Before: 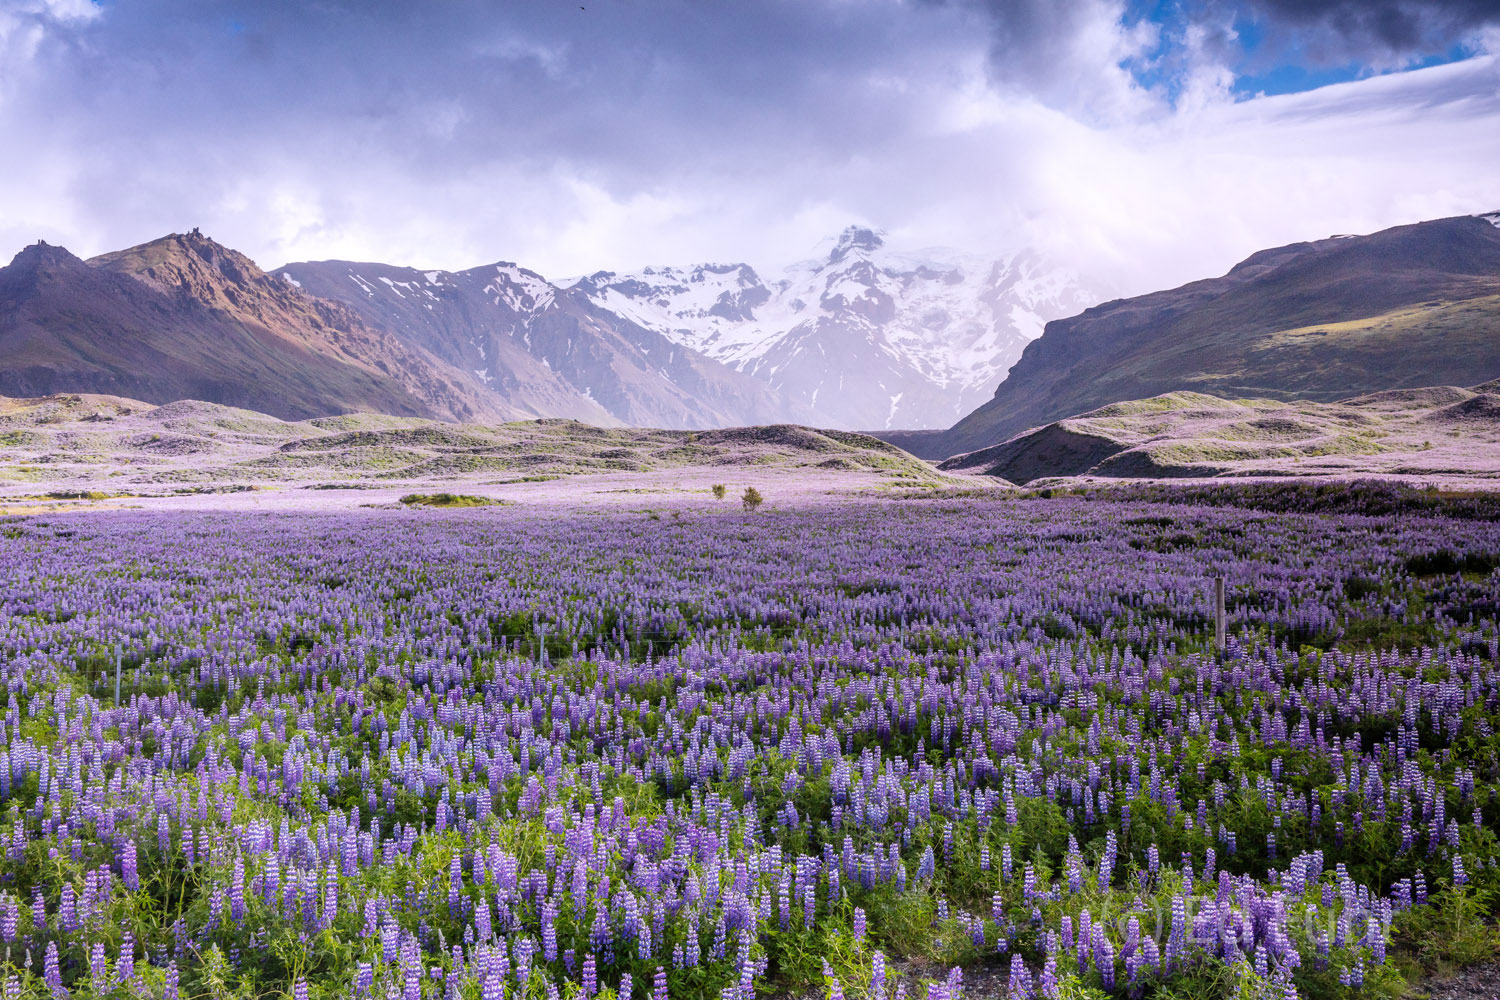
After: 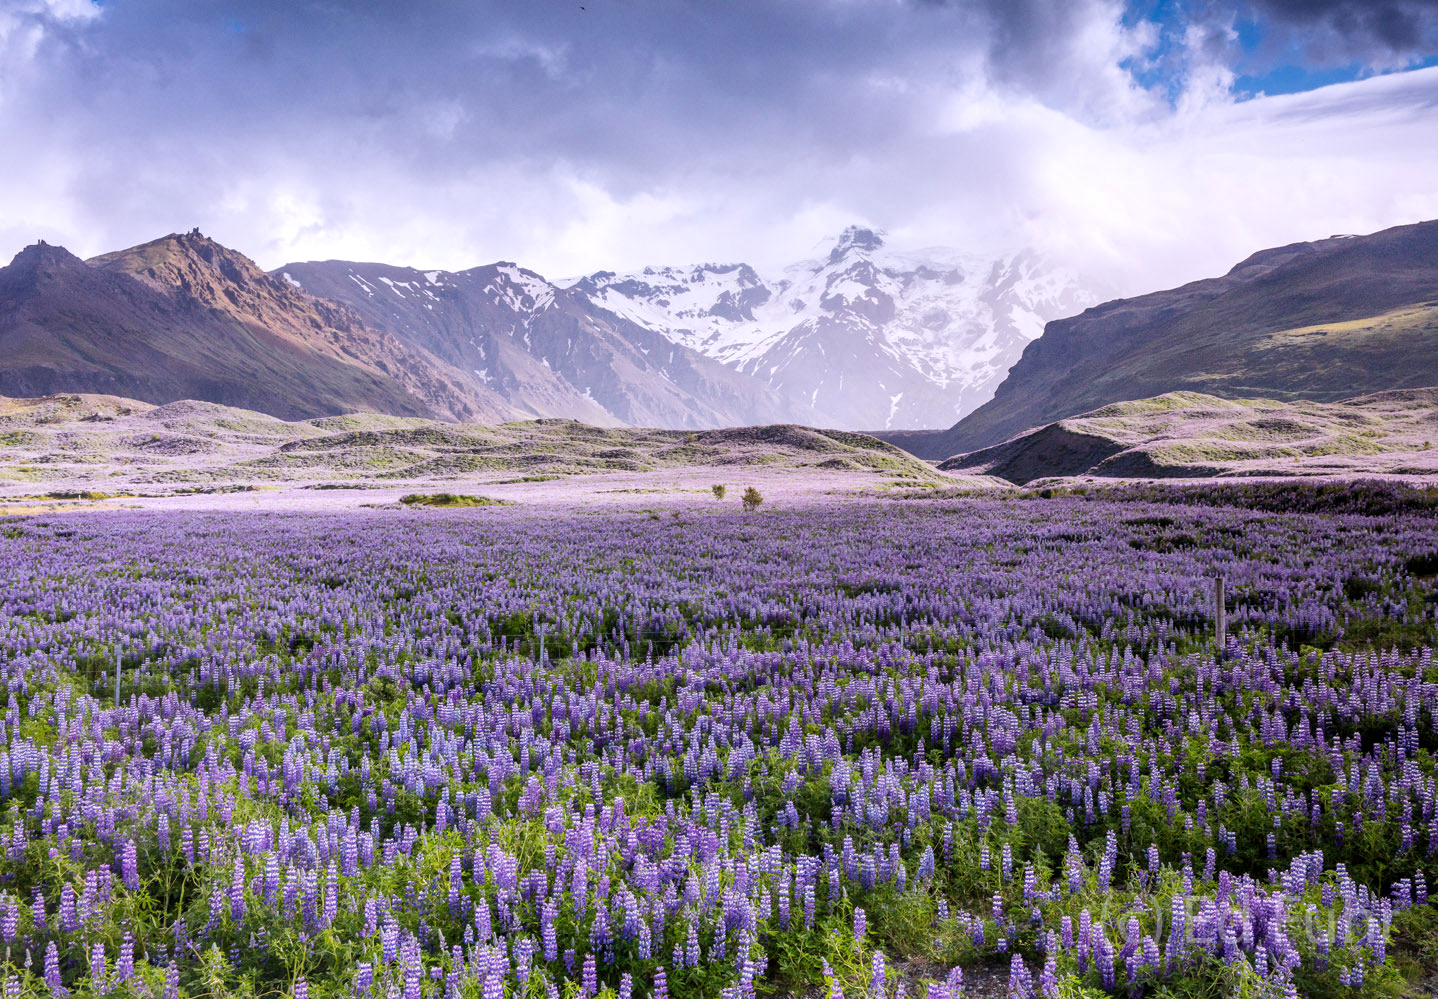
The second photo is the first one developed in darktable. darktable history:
crop: right 4.126%, bottom 0.031%
local contrast: mode bilateral grid, contrast 20, coarseness 50, detail 120%, midtone range 0.2
